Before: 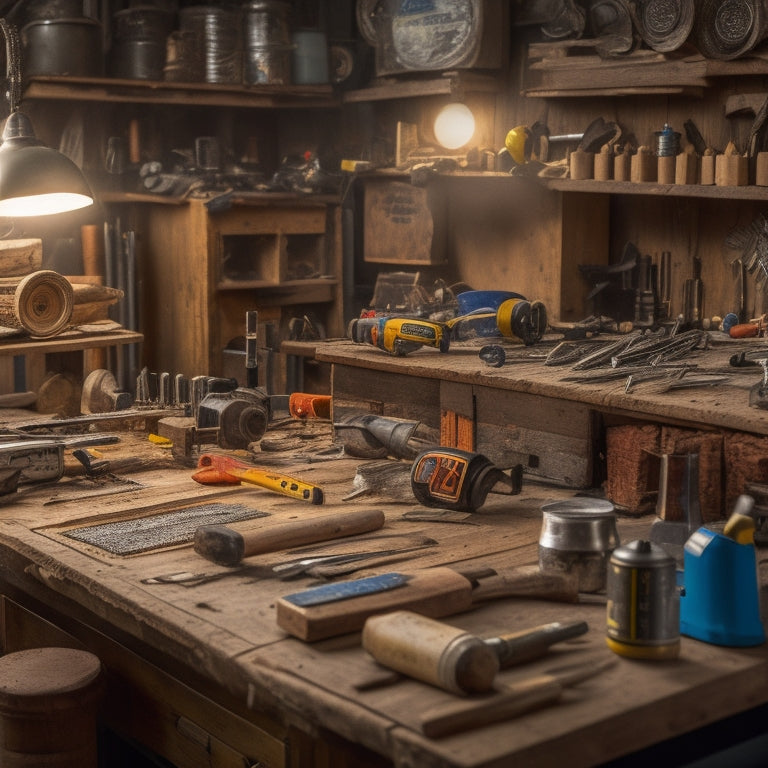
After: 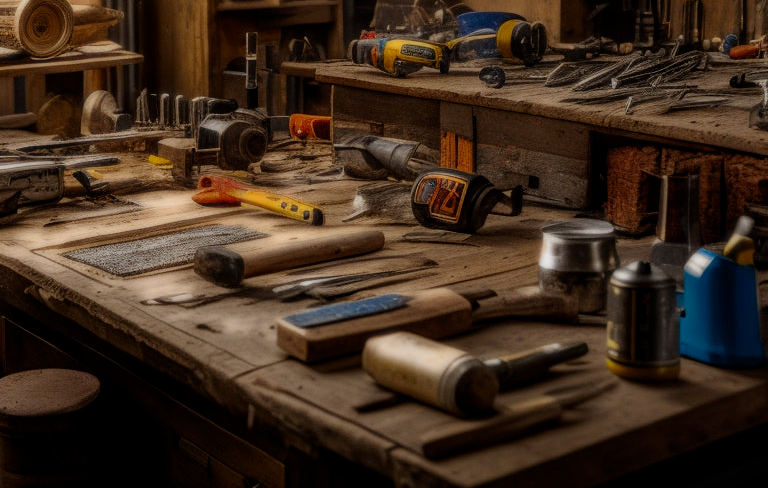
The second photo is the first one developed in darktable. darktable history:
bloom: size 0%, threshold 54.82%, strength 8.31%
crop and rotate: top 36.435%
contrast brightness saturation: contrast 0.04, saturation 0.07
filmic rgb: middle gray luminance 30%, black relative exposure -9 EV, white relative exposure 7 EV, threshold 6 EV, target black luminance 0%, hardness 2.94, latitude 2.04%, contrast 0.963, highlights saturation mix 5%, shadows ↔ highlights balance 12.16%, add noise in highlights 0, preserve chrominance no, color science v3 (2019), use custom middle-gray values true, iterations of high-quality reconstruction 0, contrast in highlights soft, enable highlight reconstruction true
tone equalizer: on, module defaults
color balance rgb: on, module defaults
